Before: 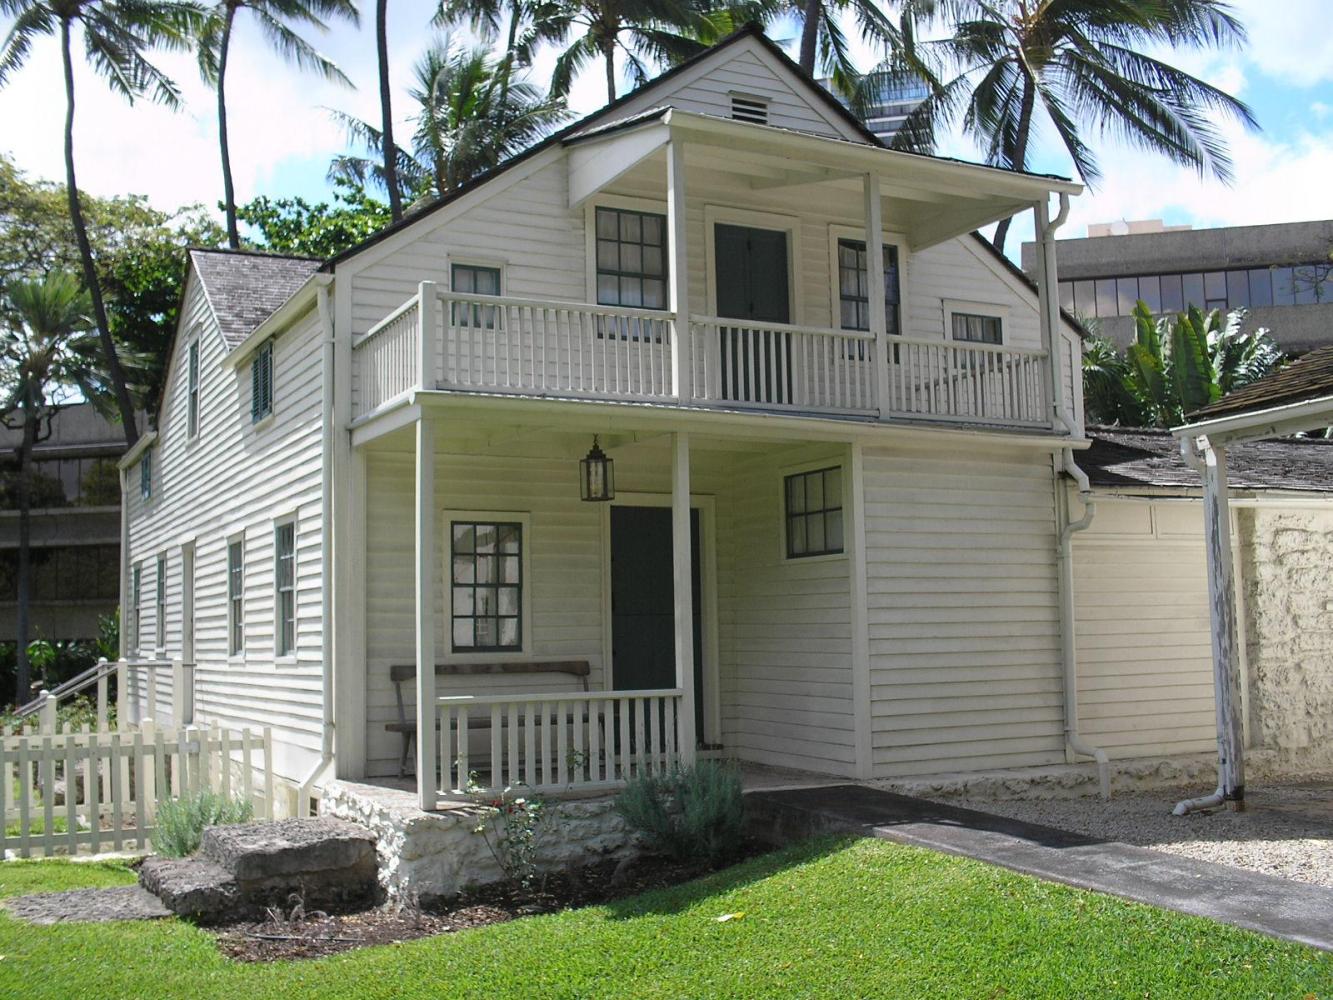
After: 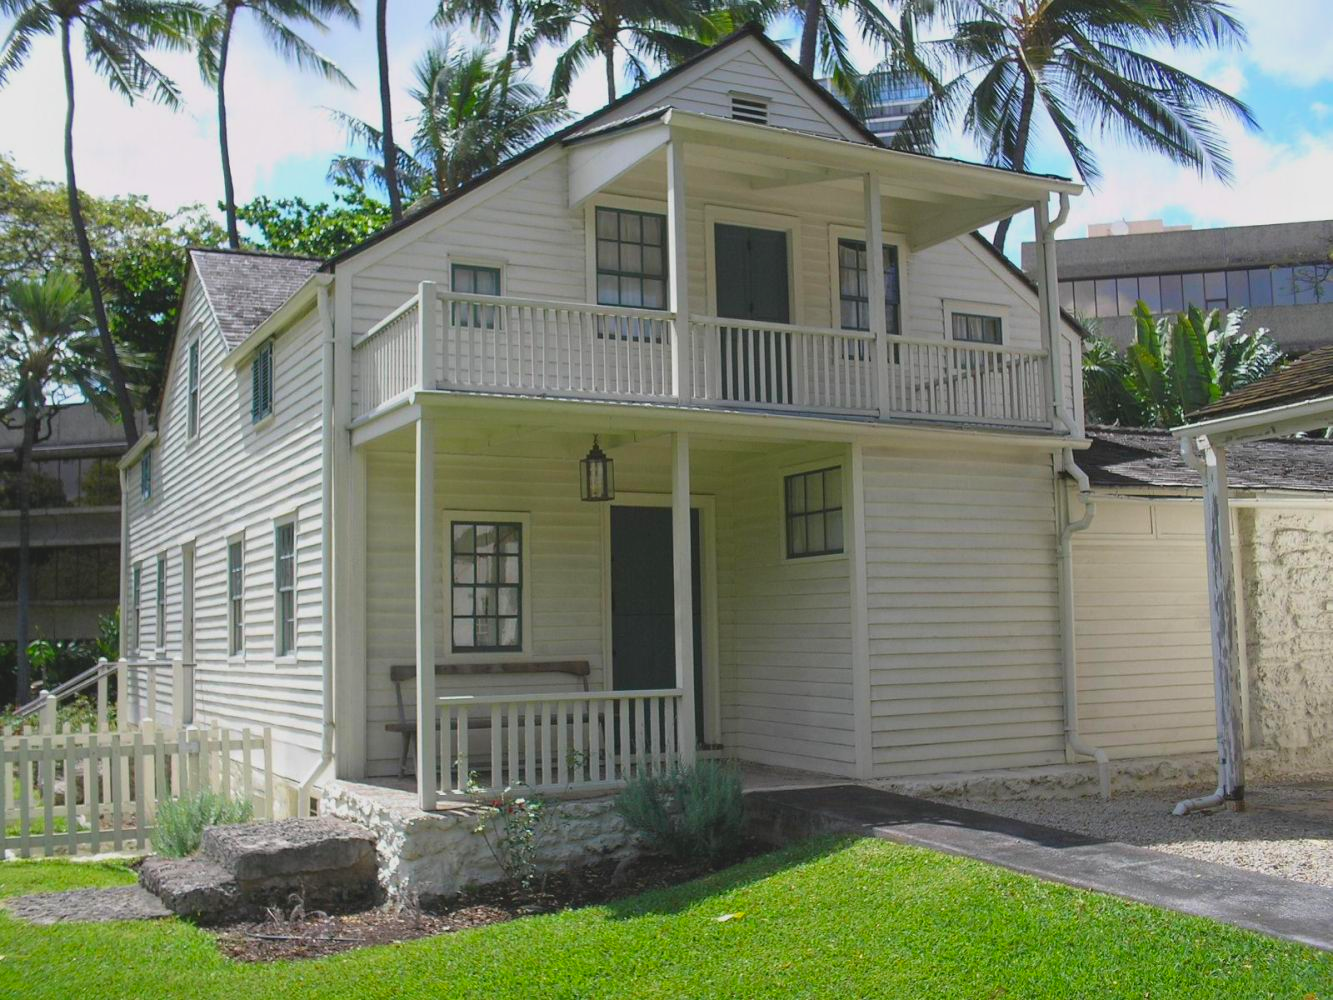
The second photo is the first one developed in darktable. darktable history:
contrast brightness saturation: contrast -0.175, saturation 0.19
tone equalizer: mask exposure compensation -0.498 EV
